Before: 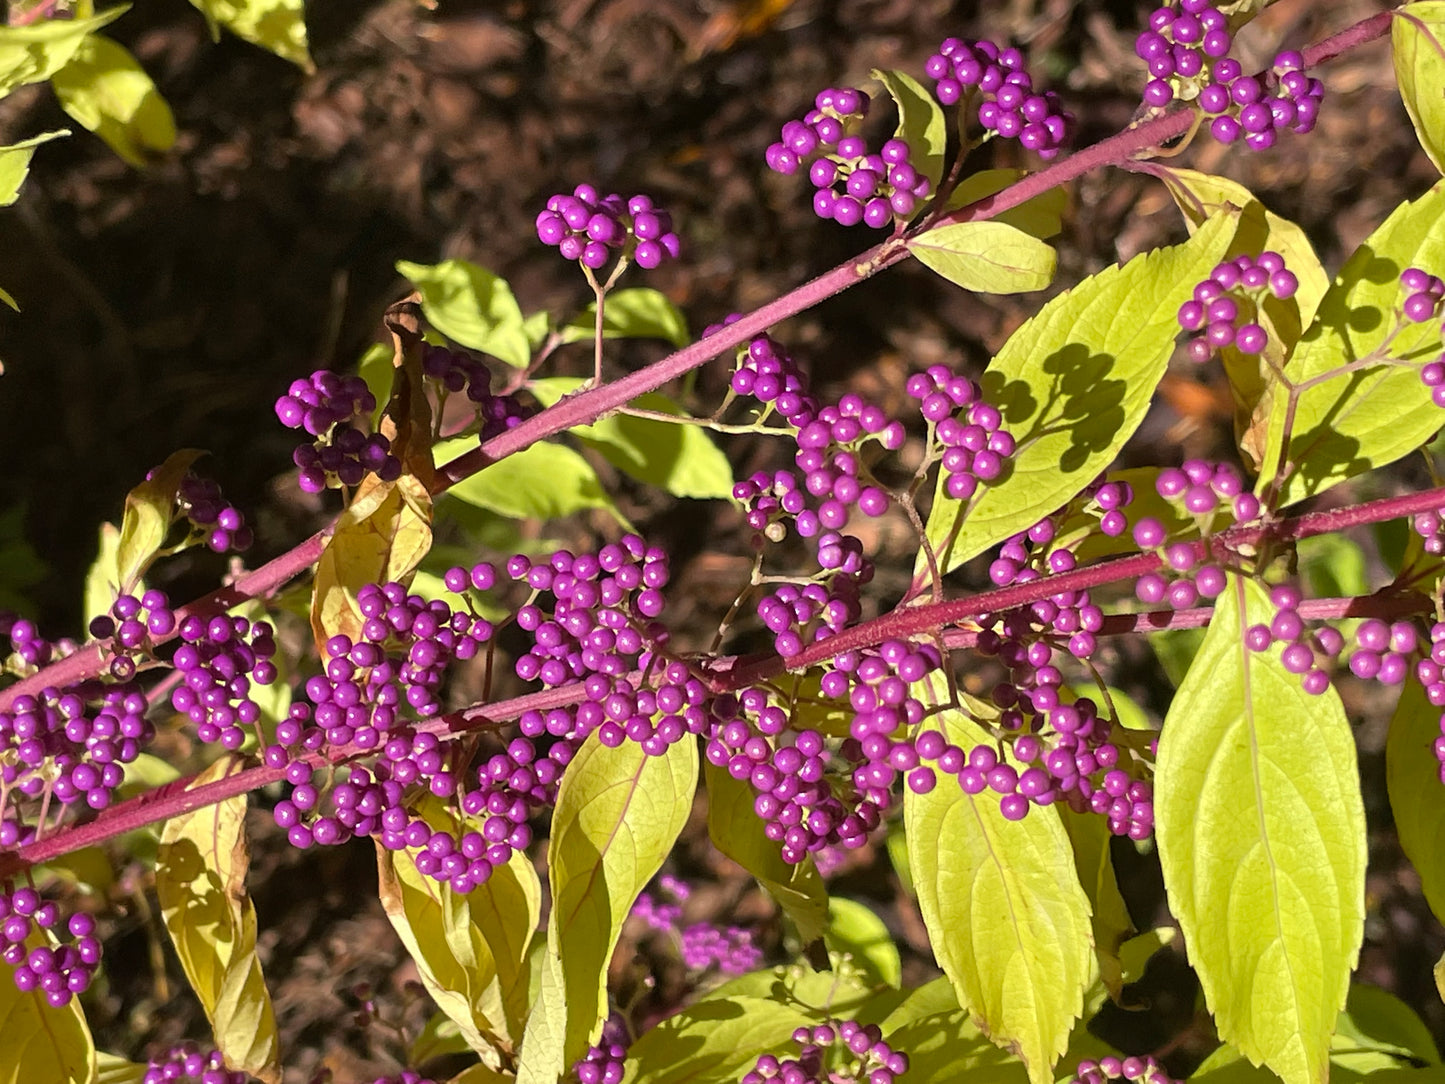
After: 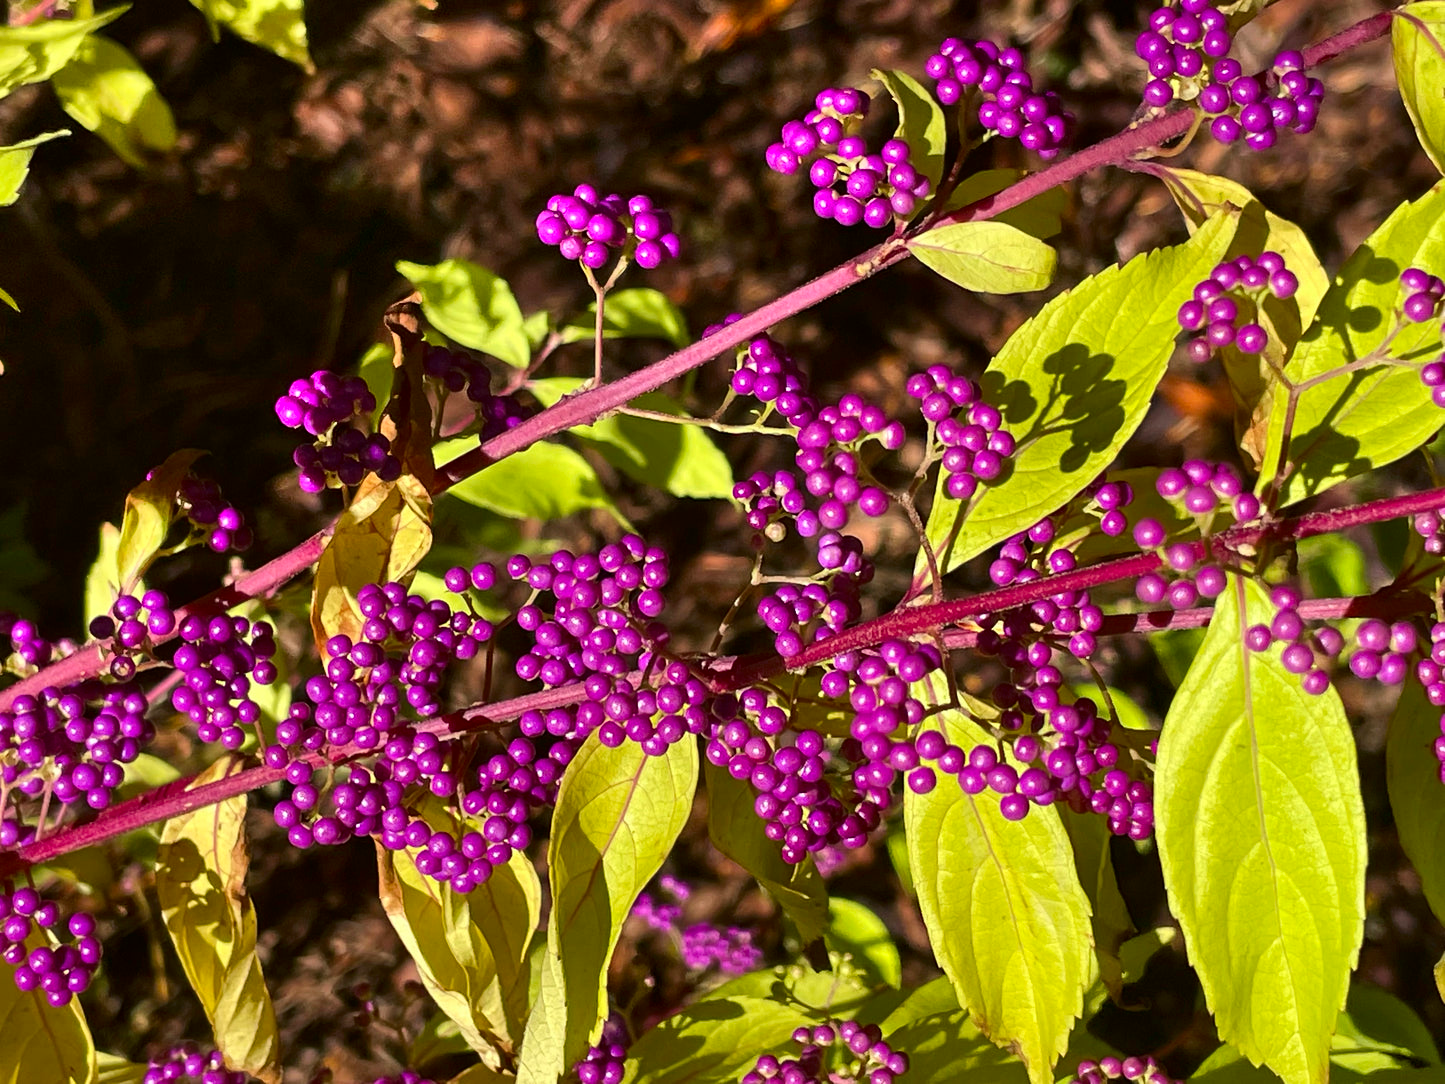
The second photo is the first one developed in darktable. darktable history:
contrast brightness saturation: contrast 0.116, brightness -0.12, saturation 0.201
shadows and highlights: soften with gaussian
